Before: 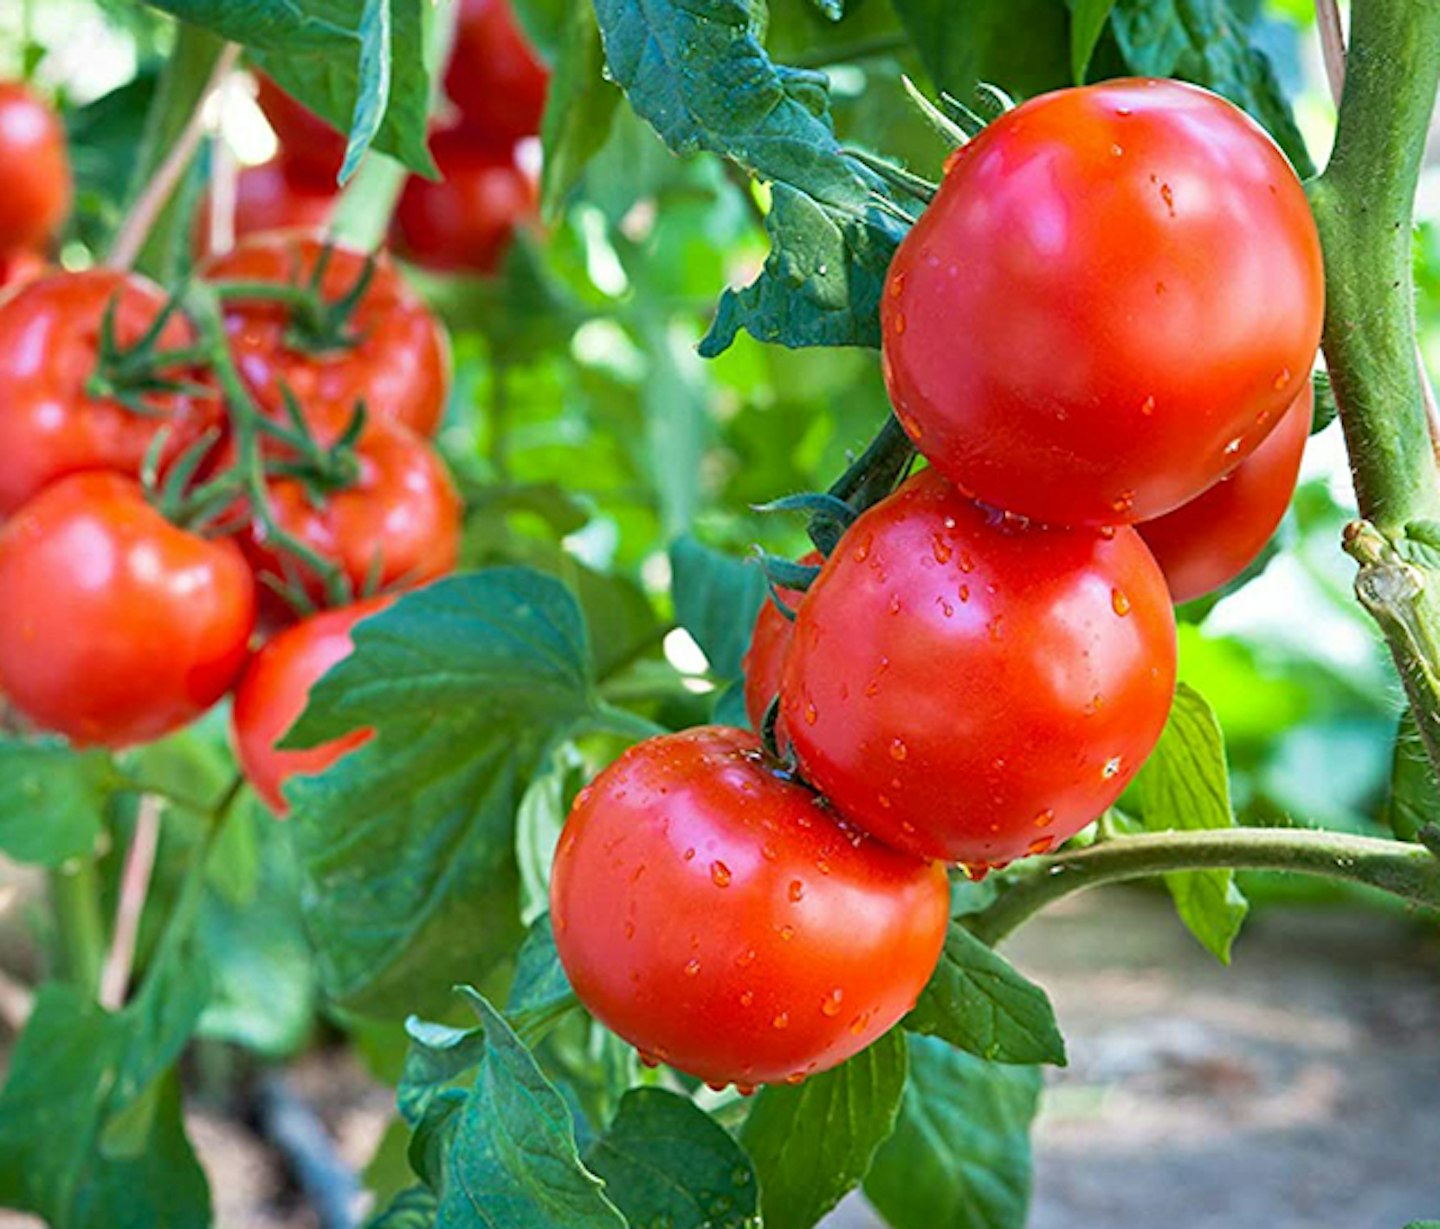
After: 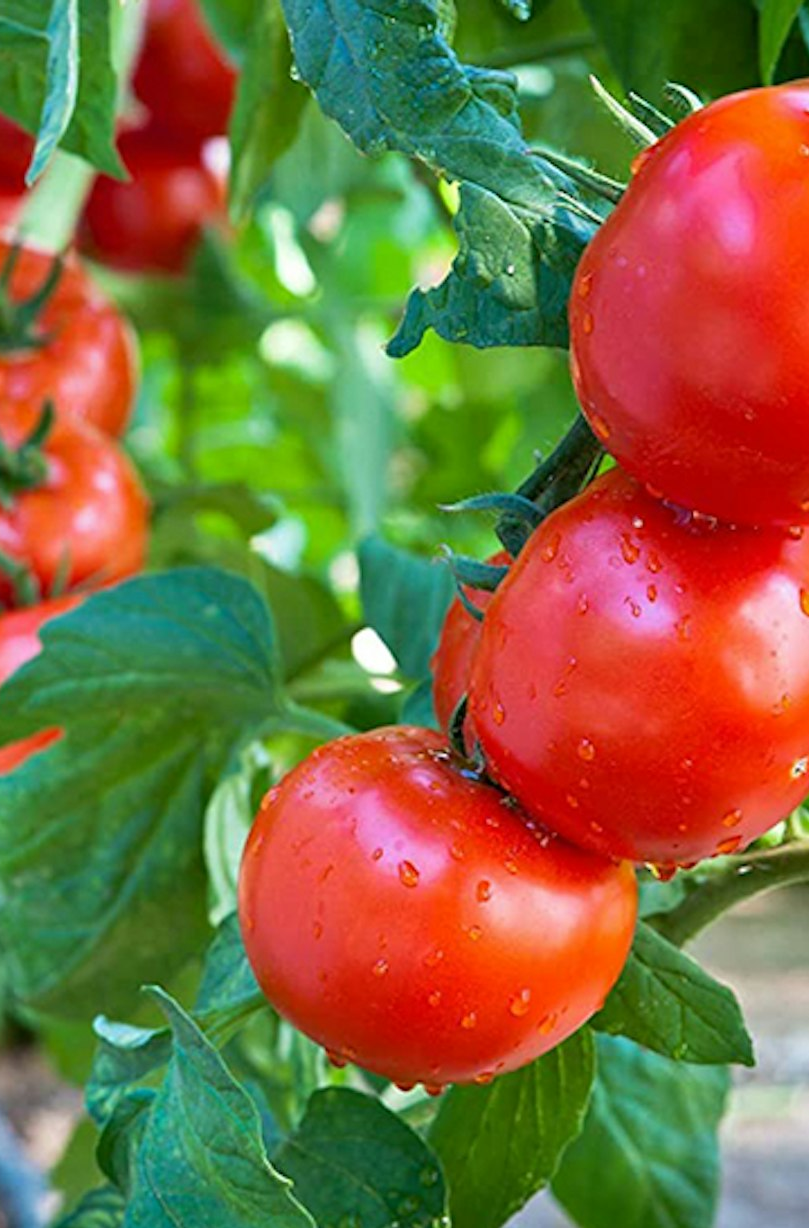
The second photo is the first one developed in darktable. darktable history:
crop: left 21.724%, right 22.071%, bottom 0.003%
